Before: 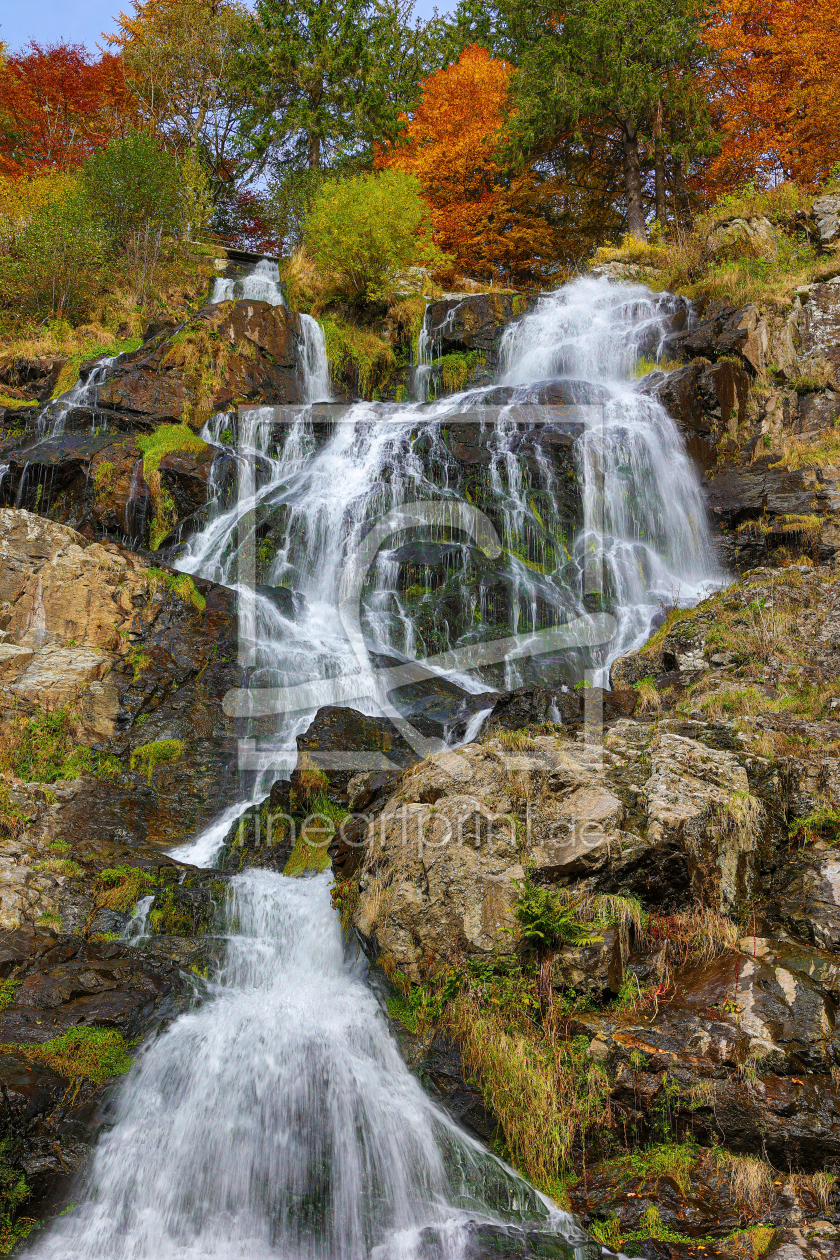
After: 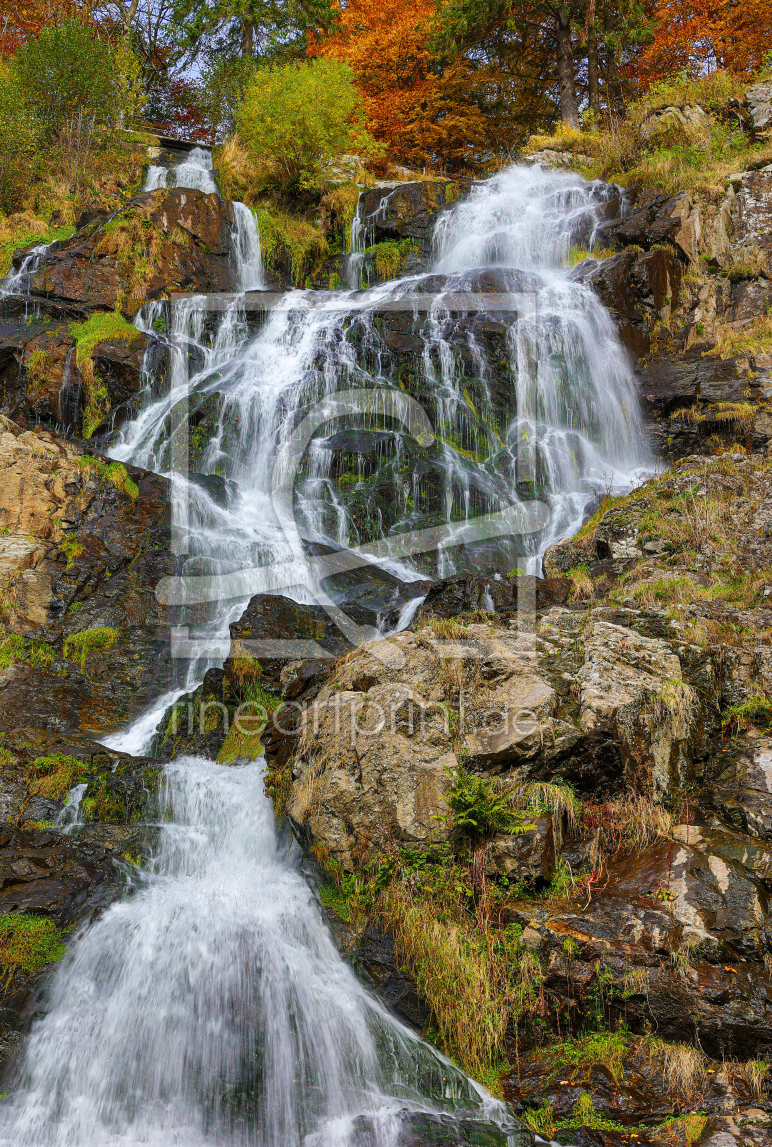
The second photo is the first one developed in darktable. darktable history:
crop and rotate: left 8.051%, top 8.919%
